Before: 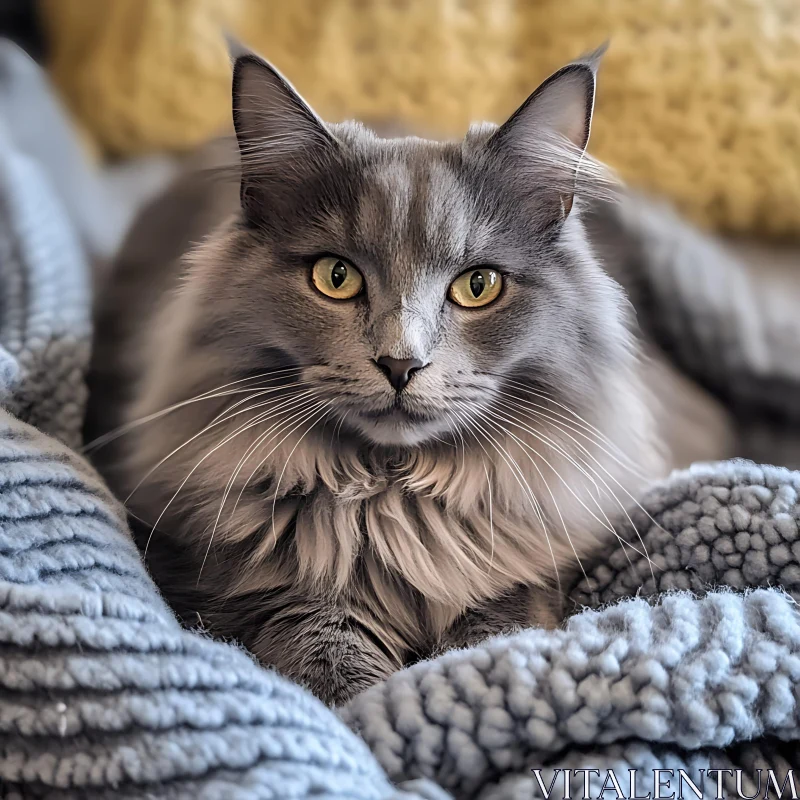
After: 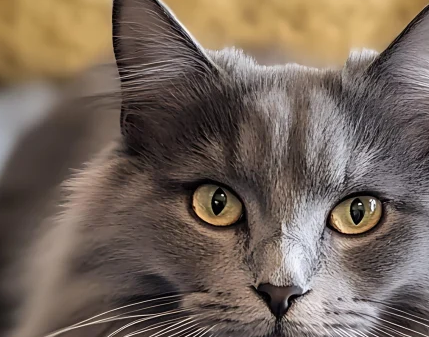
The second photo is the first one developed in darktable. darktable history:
crop: left 15.084%, top 9.185%, right 31.24%, bottom 48.584%
